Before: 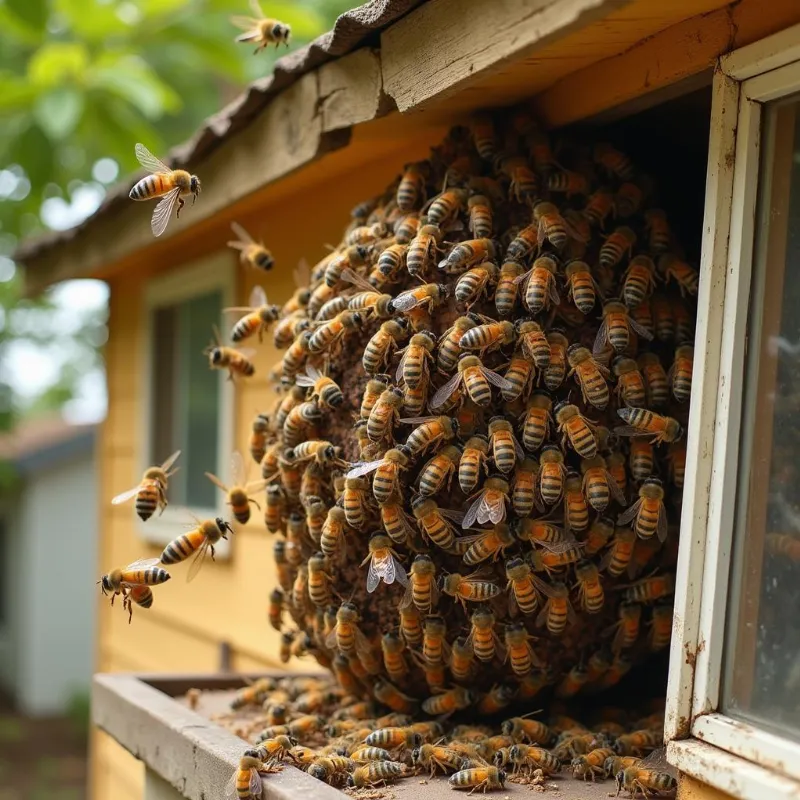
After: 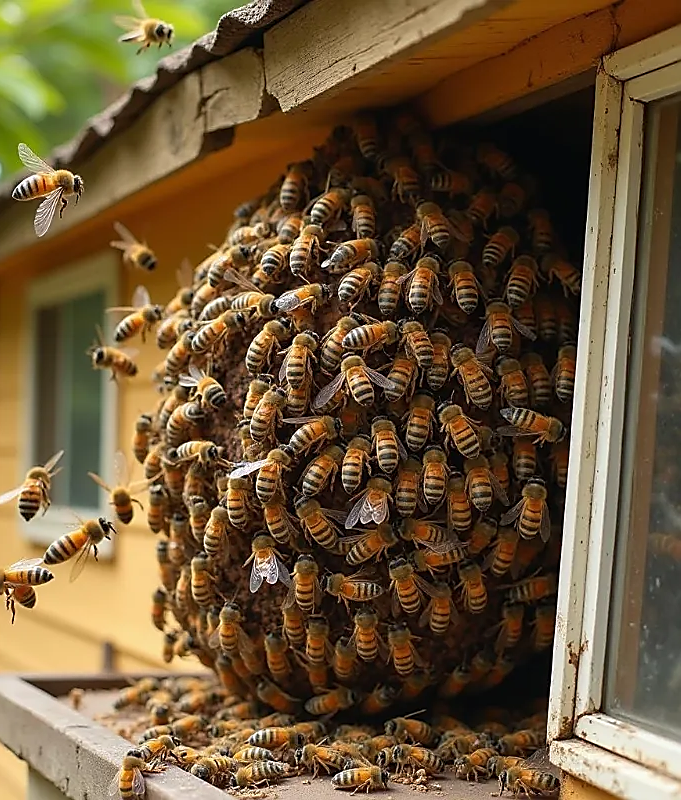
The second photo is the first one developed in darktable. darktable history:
sharpen: radius 1.413, amount 1.243, threshold 0.812
crop and rotate: left 14.812%
